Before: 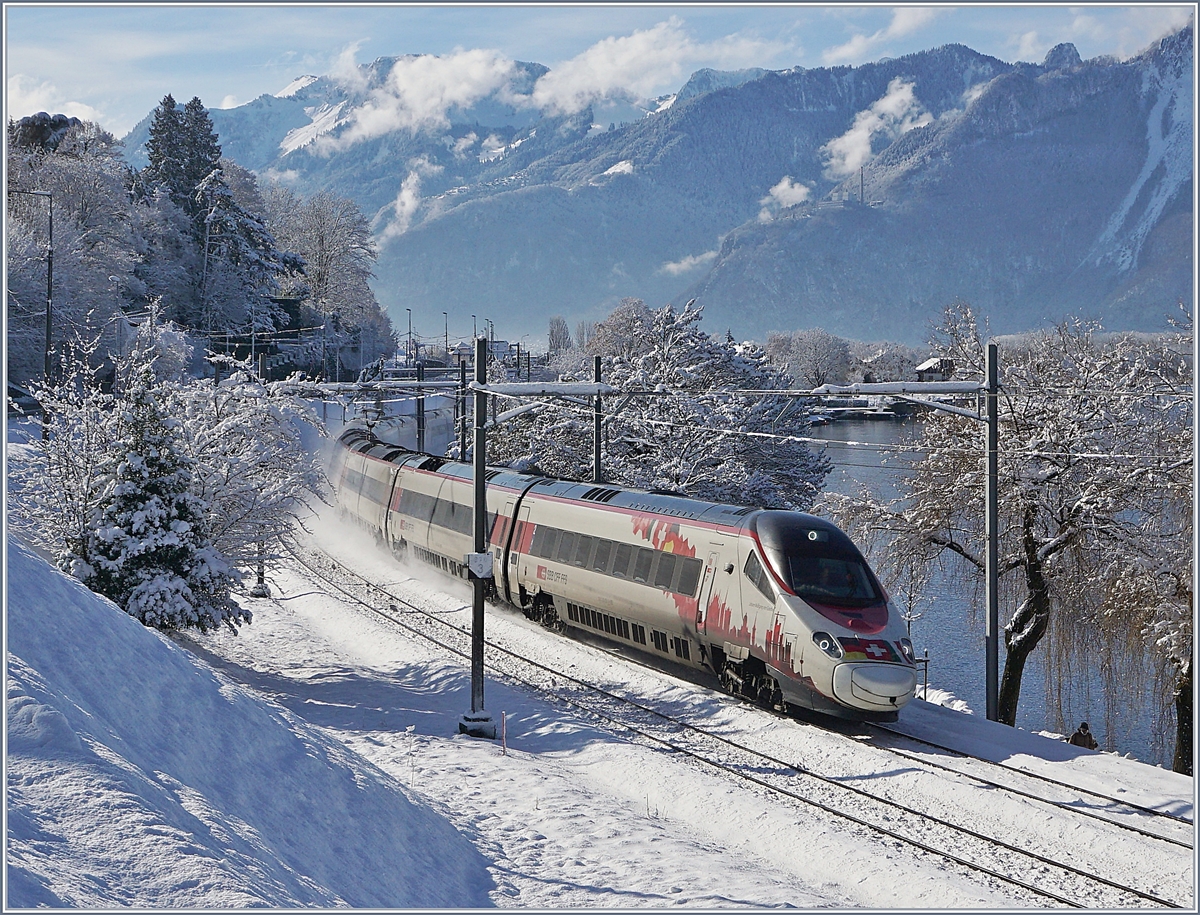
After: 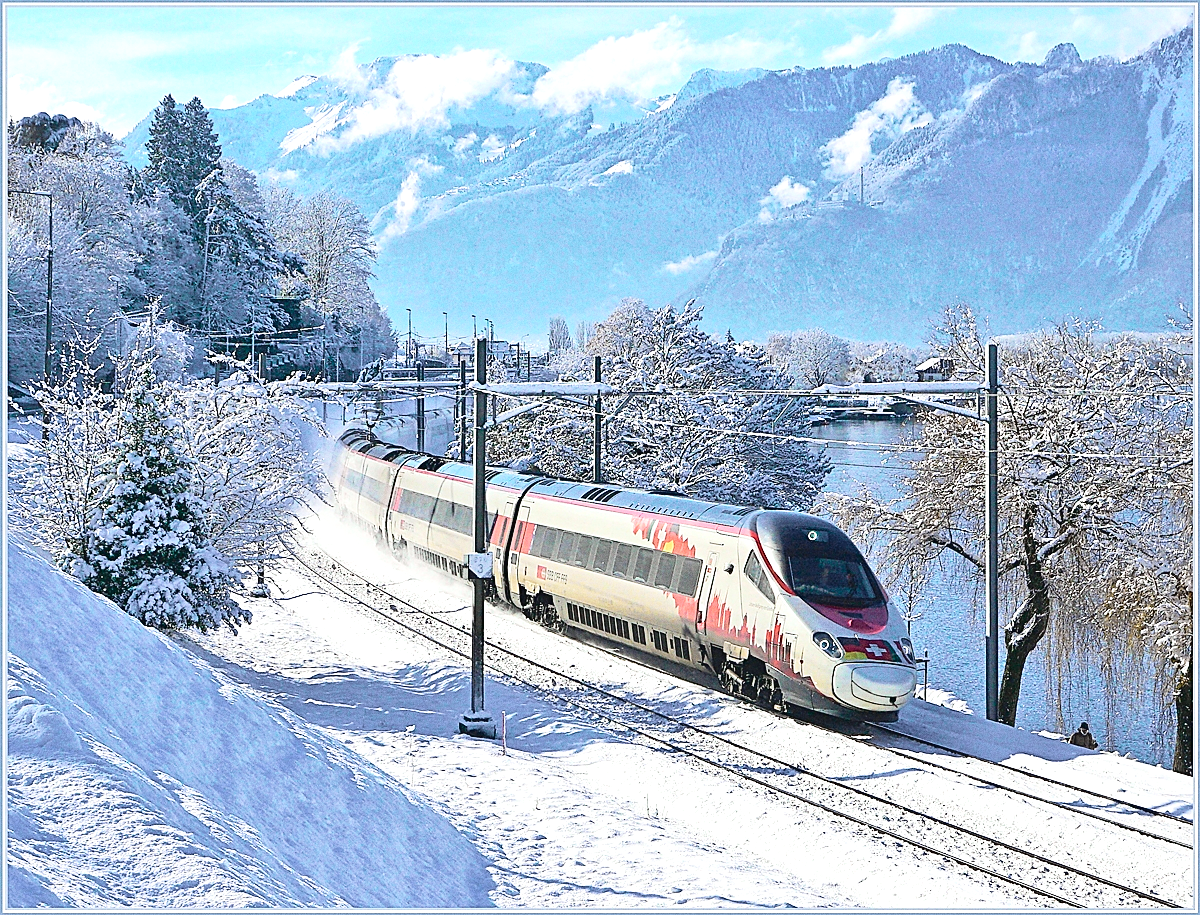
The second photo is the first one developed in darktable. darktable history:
exposure: black level correction -0.002, exposure 1.115 EV, compensate highlight preservation false
sharpen: on, module defaults
velvia: on, module defaults
shadows and highlights: shadows 75, highlights -25, soften with gaussian
grain: strength 26%
tone curve: curves: ch0 [(0, 0.022) (0.114, 0.088) (0.282, 0.316) (0.446, 0.511) (0.613, 0.693) (0.786, 0.843) (0.999, 0.949)]; ch1 [(0, 0) (0.395, 0.343) (0.463, 0.427) (0.486, 0.474) (0.503, 0.5) (0.535, 0.522) (0.555, 0.566) (0.594, 0.614) (0.755, 0.793) (1, 1)]; ch2 [(0, 0) (0.369, 0.388) (0.449, 0.431) (0.501, 0.5) (0.528, 0.517) (0.561, 0.59) (0.612, 0.646) (0.697, 0.721) (1, 1)], color space Lab, independent channels, preserve colors none
